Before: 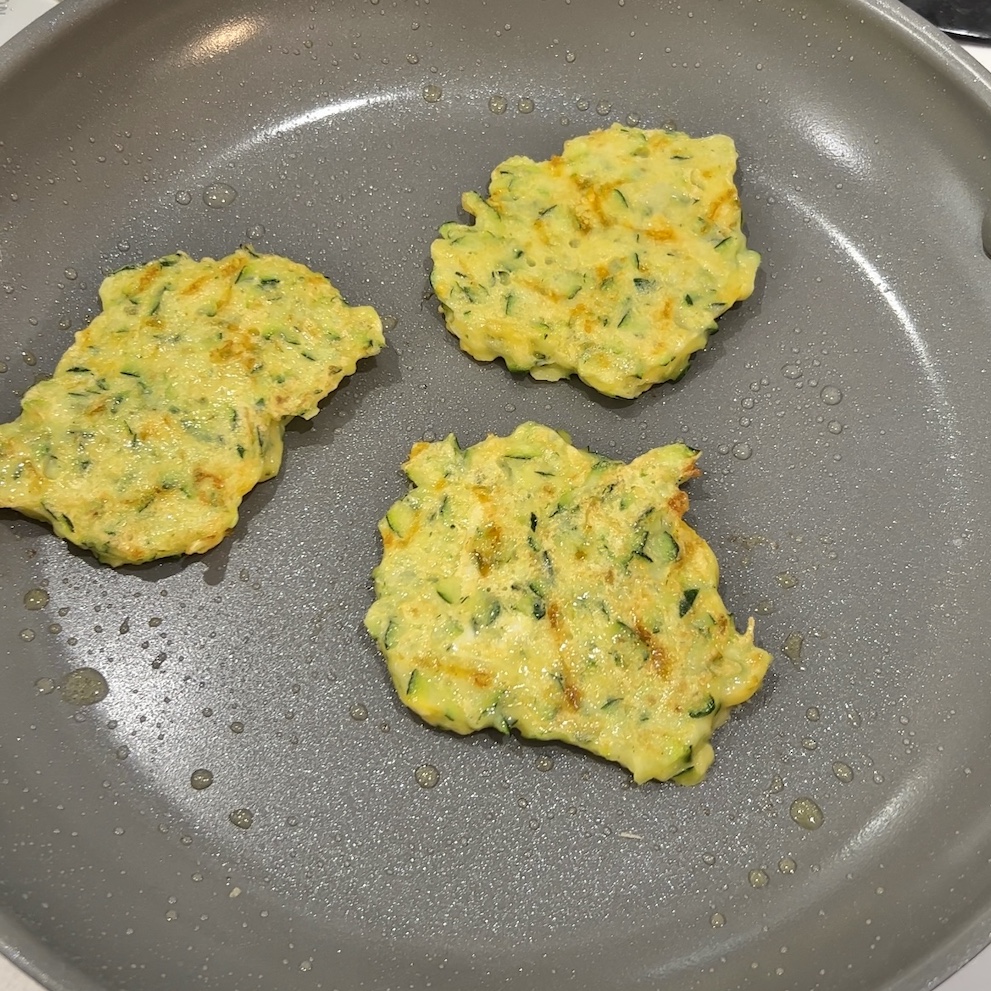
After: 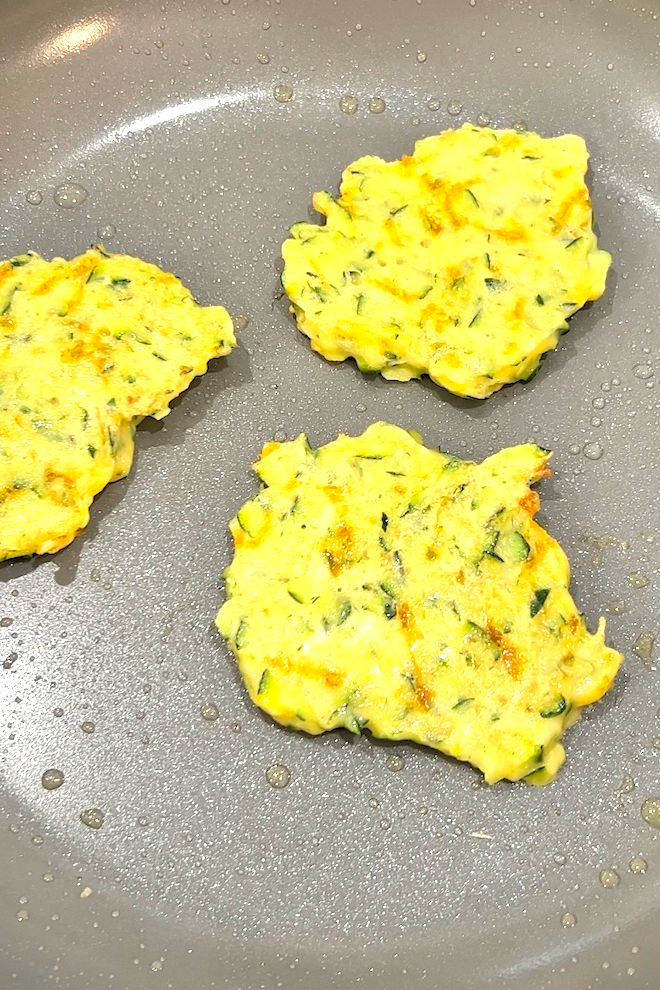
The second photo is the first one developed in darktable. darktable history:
rgb levels: levels [[0.013, 0.434, 0.89], [0, 0.5, 1], [0, 0.5, 1]]
crop and rotate: left 15.055%, right 18.278%
tone equalizer: -8 EV -1.84 EV, -7 EV -1.16 EV, -6 EV -1.62 EV, smoothing diameter 25%, edges refinement/feathering 10, preserve details guided filter
exposure: black level correction 0, exposure 0.7 EV, compensate exposure bias true, compensate highlight preservation false
